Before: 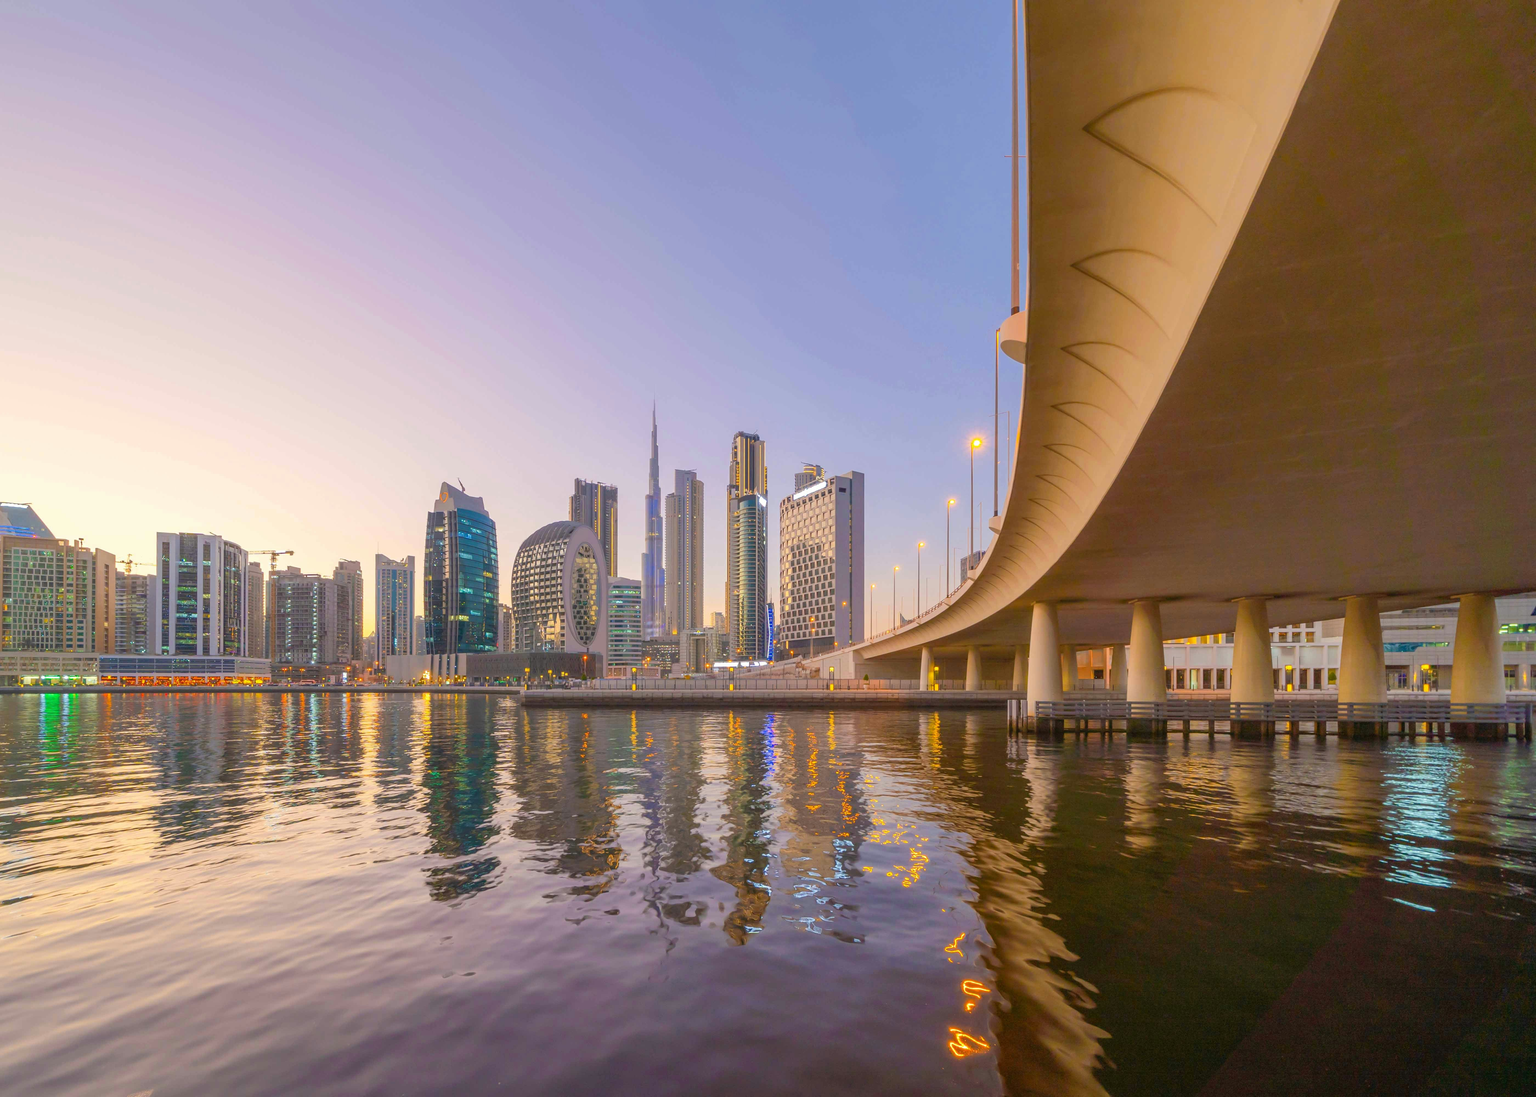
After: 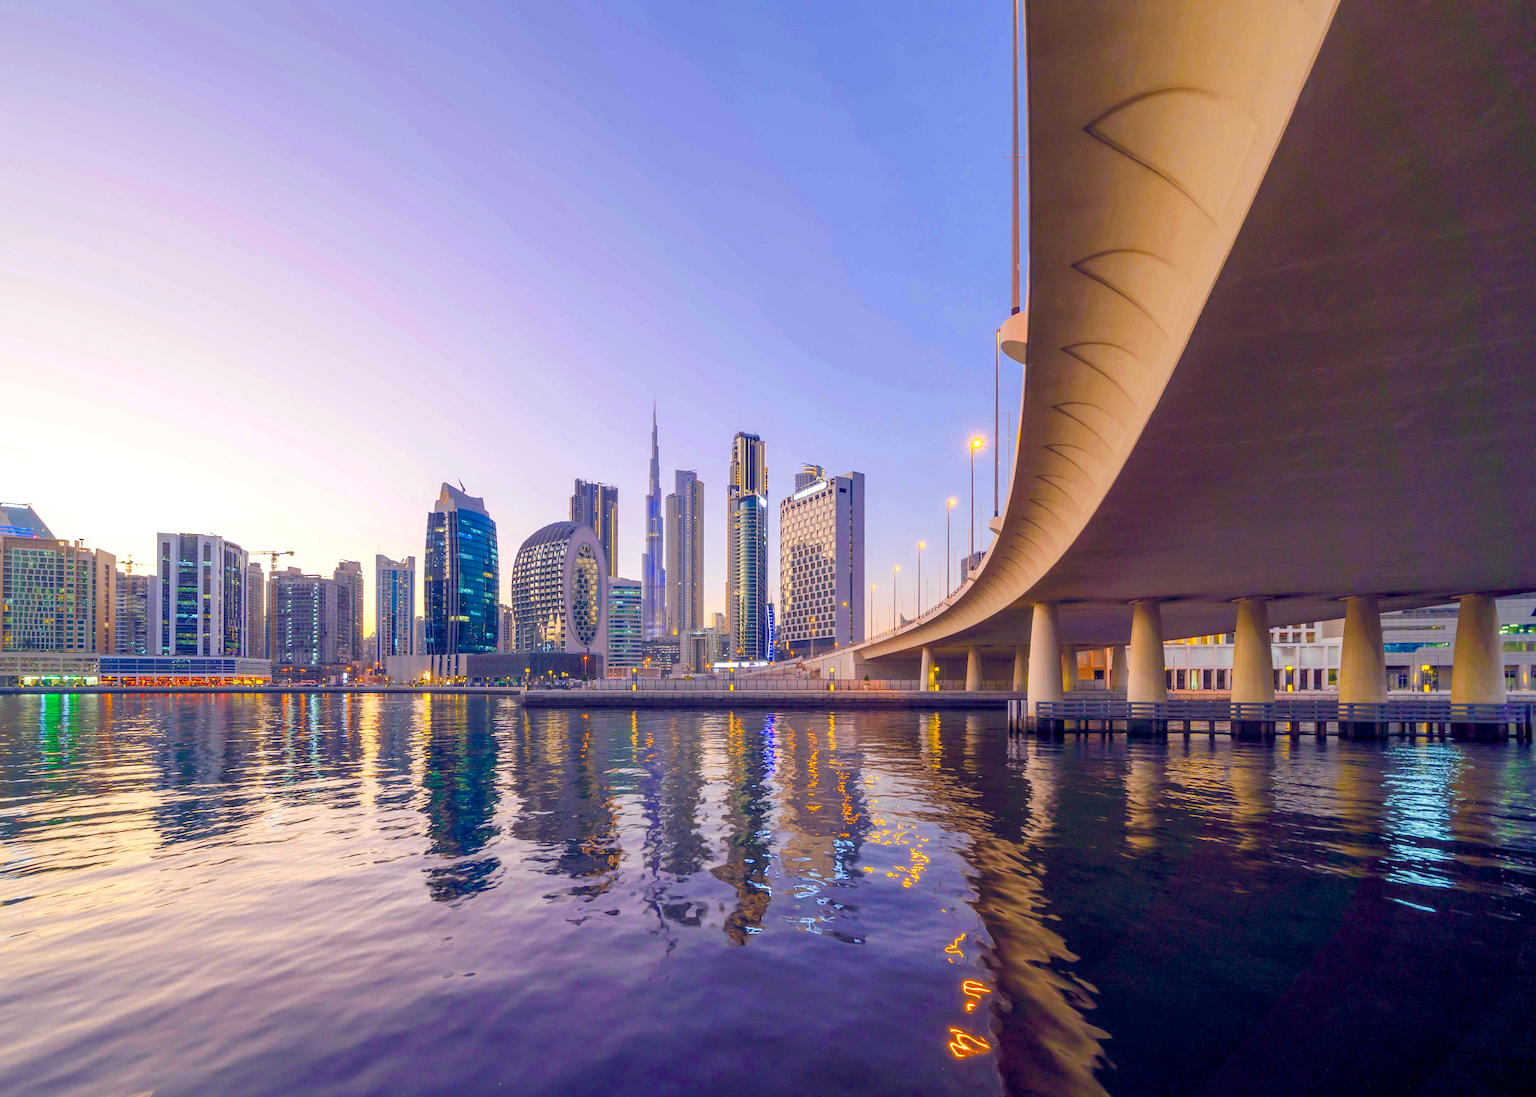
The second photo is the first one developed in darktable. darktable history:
white balance: emerald 1
color zones: curves: ch0 [(0.25, 0.5) (0.428, 0.473) (0.75, 0.5)]; ch1 [(0.243, 0.479) (0.398, 0.452) (0.75, 0.5)]
color balance rgb: shadows lift › luminance -41.13%, shadows lift › chroma 14.13%, shadows lift › hue 260°, power › luminance -3.76%, power › chroma 0.56%, power › hue 40.37°, highlights gain › luminance 16.81%, highlights gain › chroma 2.94%, highlights gain › hue 260°, global offset › luminance -0.29%, global offset › chroma 0.31%, global offset › hue 260°, perceptual saturation grading › global saturation 20%, perceptual saturation grading › highlights -13.92%, perceptual saturation grading › shadows 50%
